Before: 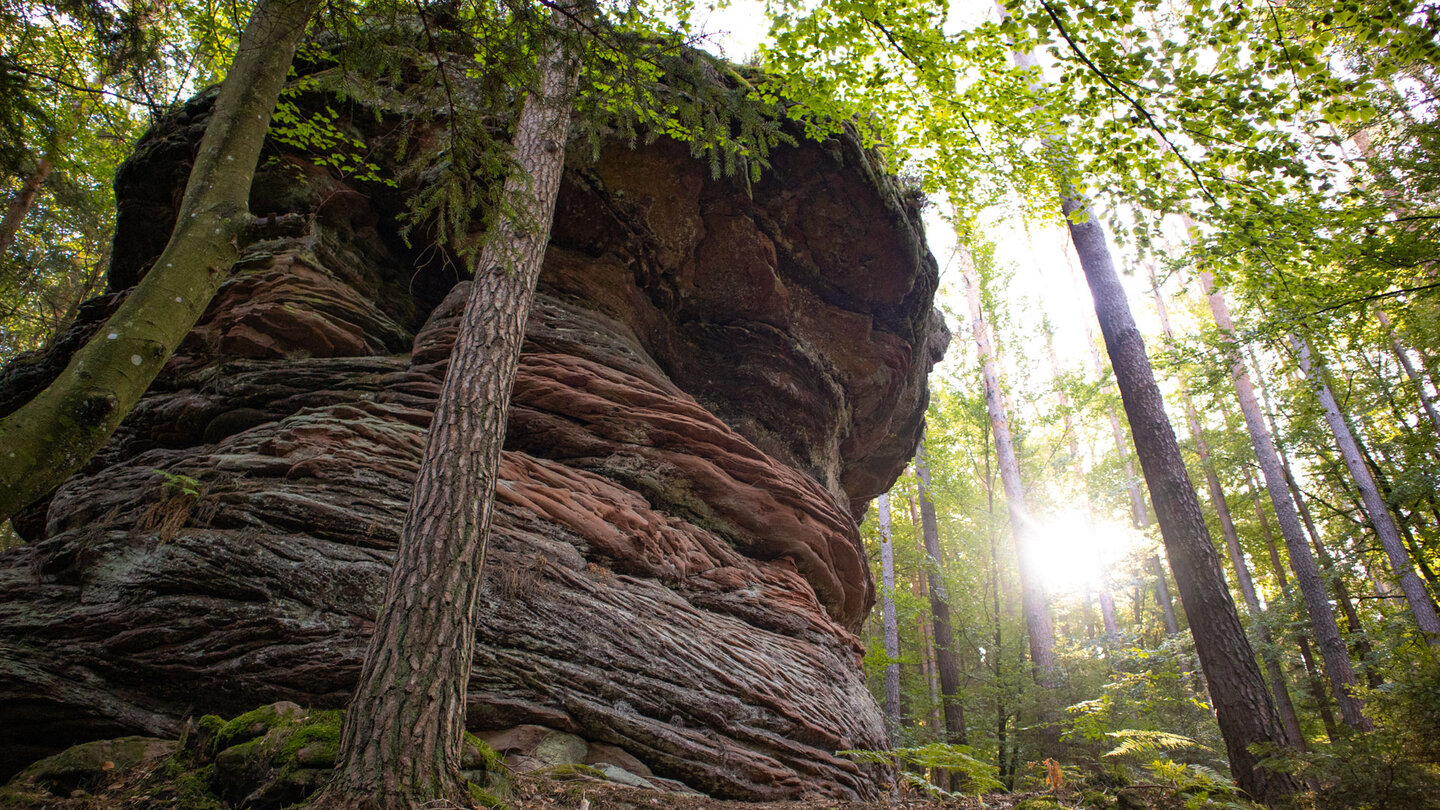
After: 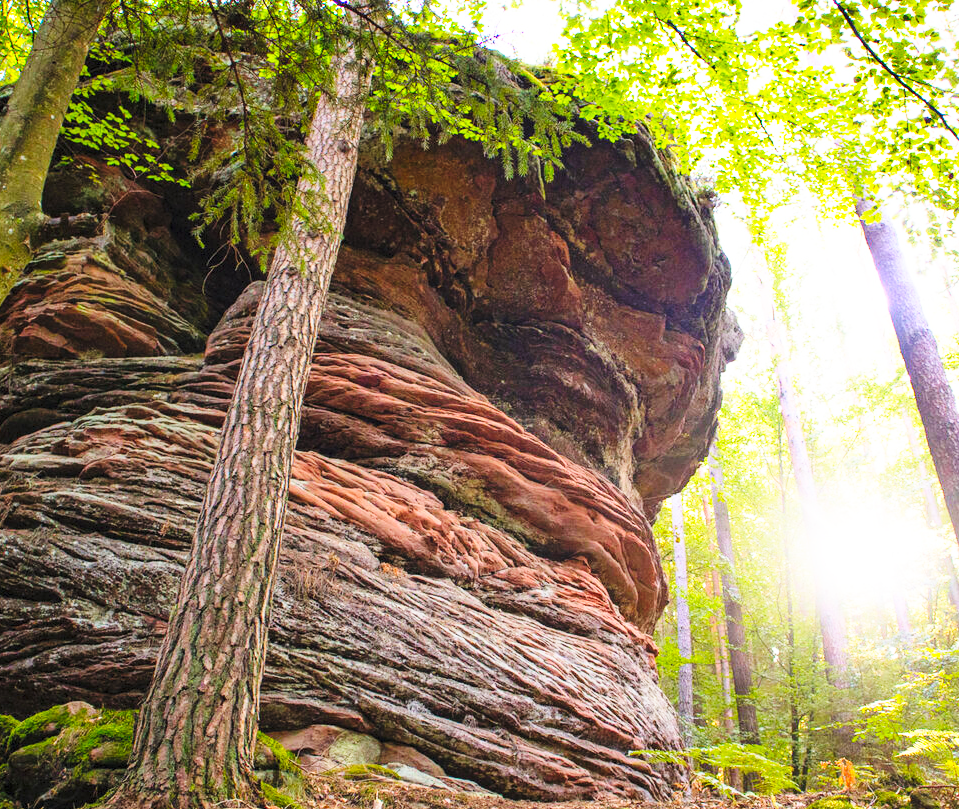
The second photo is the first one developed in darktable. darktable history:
crop and rotate: left 14.391%, right 18.977%
base curve: curves: ch0 [(0, 0) (0.018, 0.026) (0.143, 0.37) (0.33, 0.731) (0.458, 0.853) (0.735, 0.965) (0.905, 0.986) (1, 1)], preserve colors none
contrast brightness saturation: contrast 0.065, brightness 0.176, saturation 0.414
